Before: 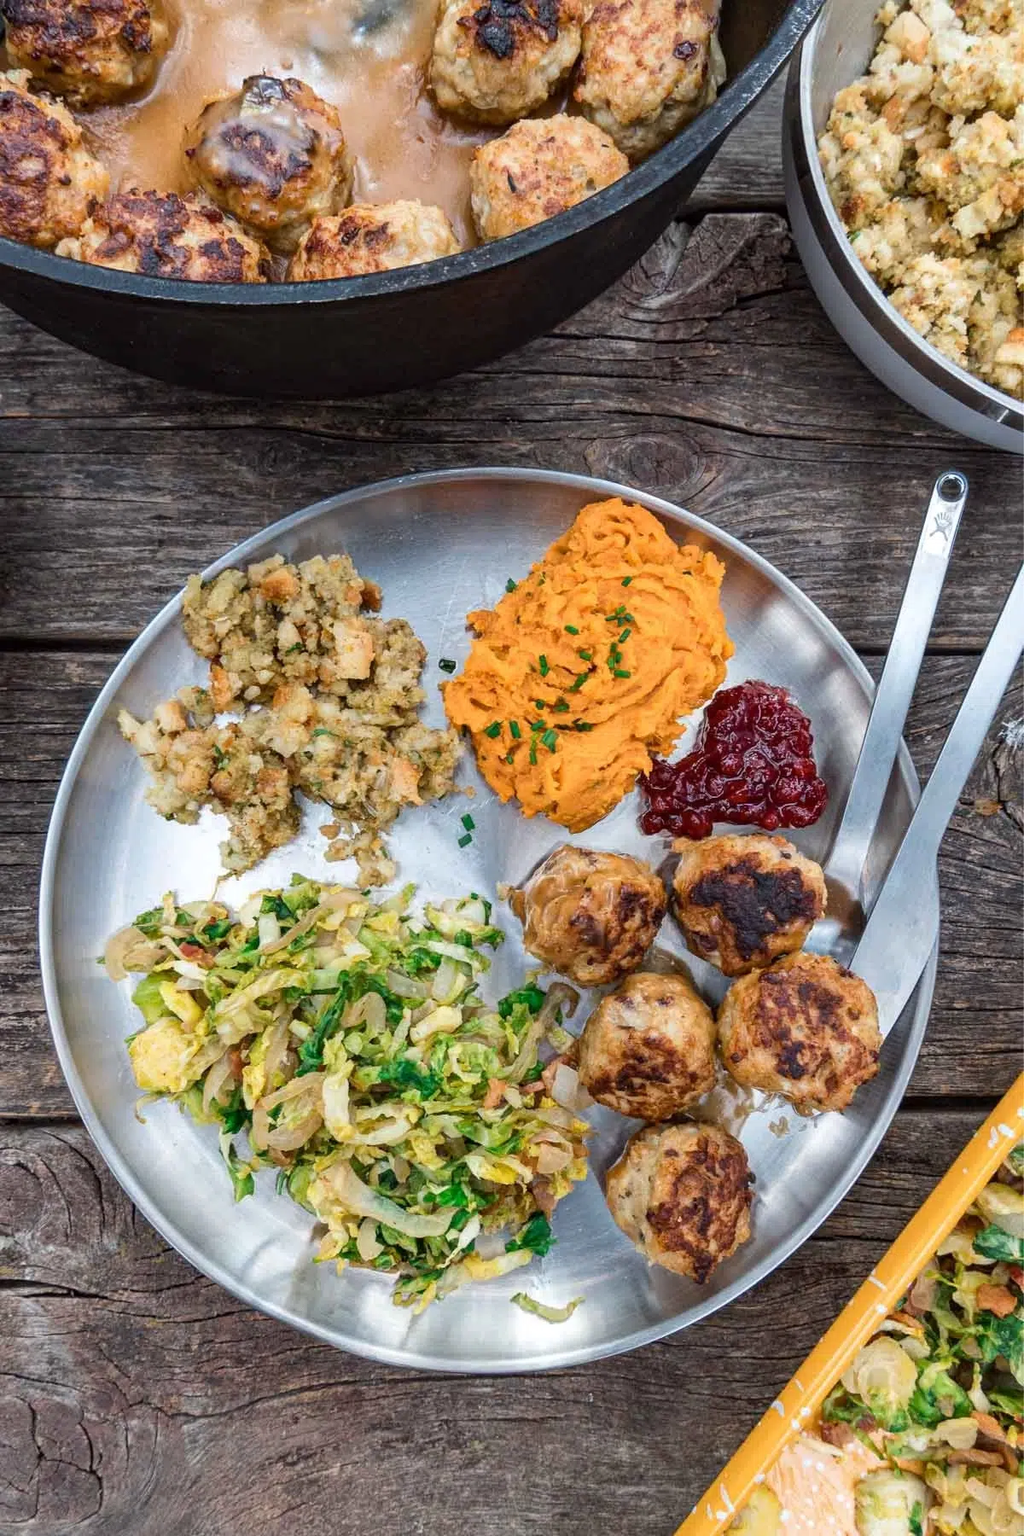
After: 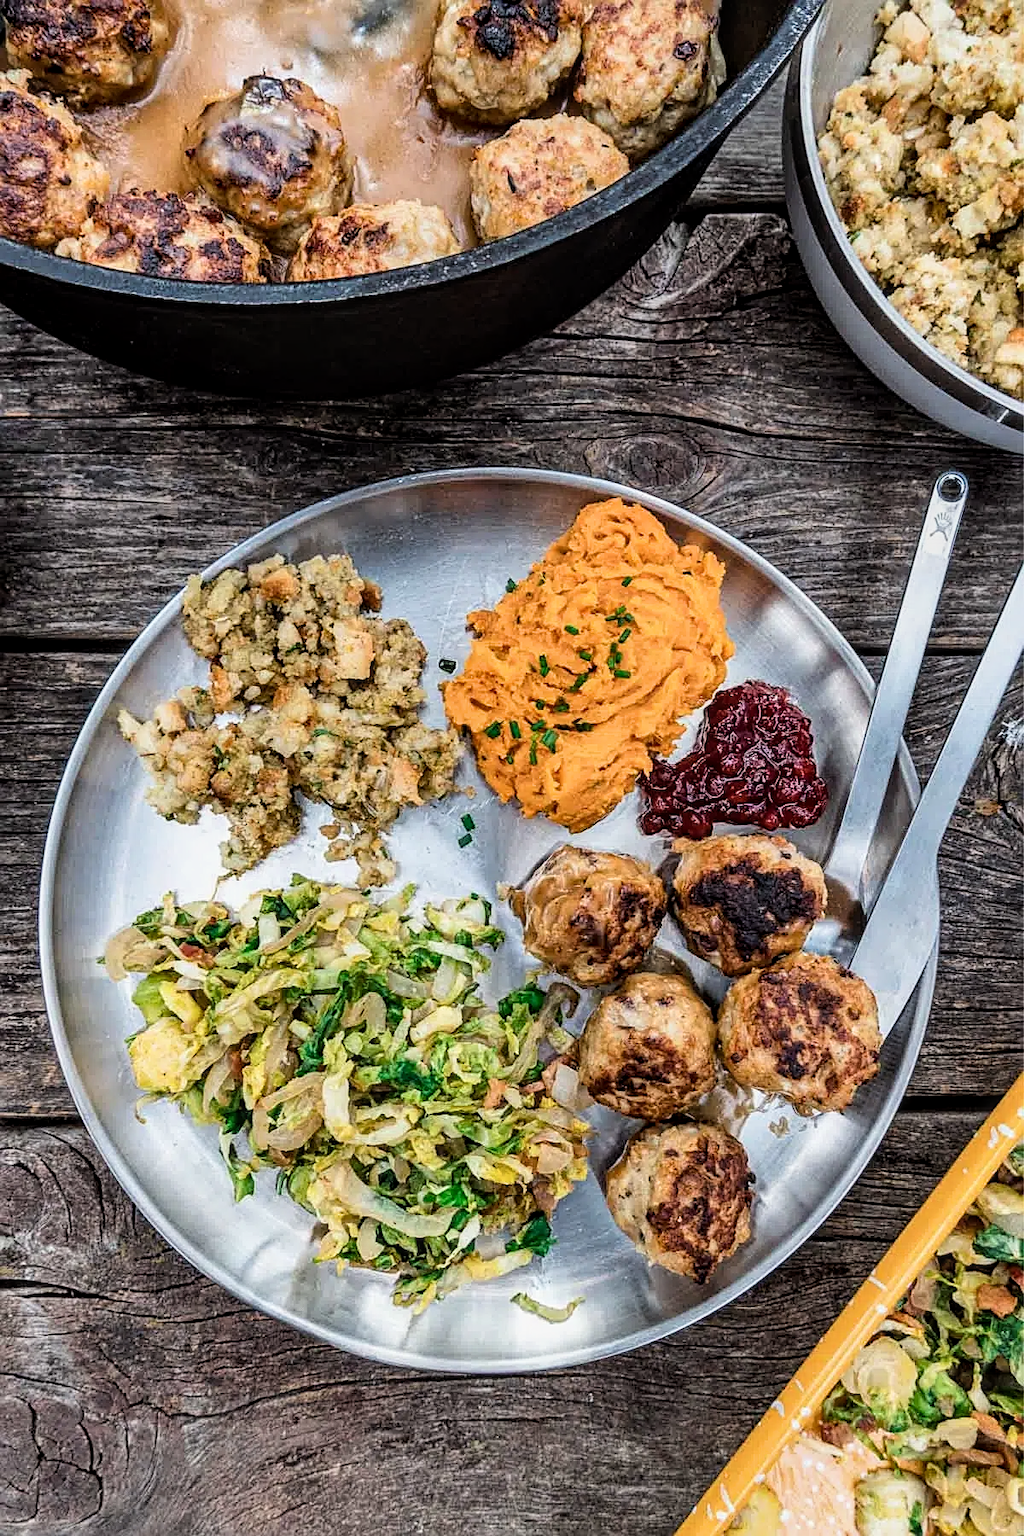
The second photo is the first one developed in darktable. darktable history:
local contrast: on, module defaults
sharpen: on, module defaults
filmic rgb: black relative exposure -8.06 EV, white relative exposure 3.01 EV, hardness 5.34, contrast 1.246
shadows and highlights: soften with gaussian
